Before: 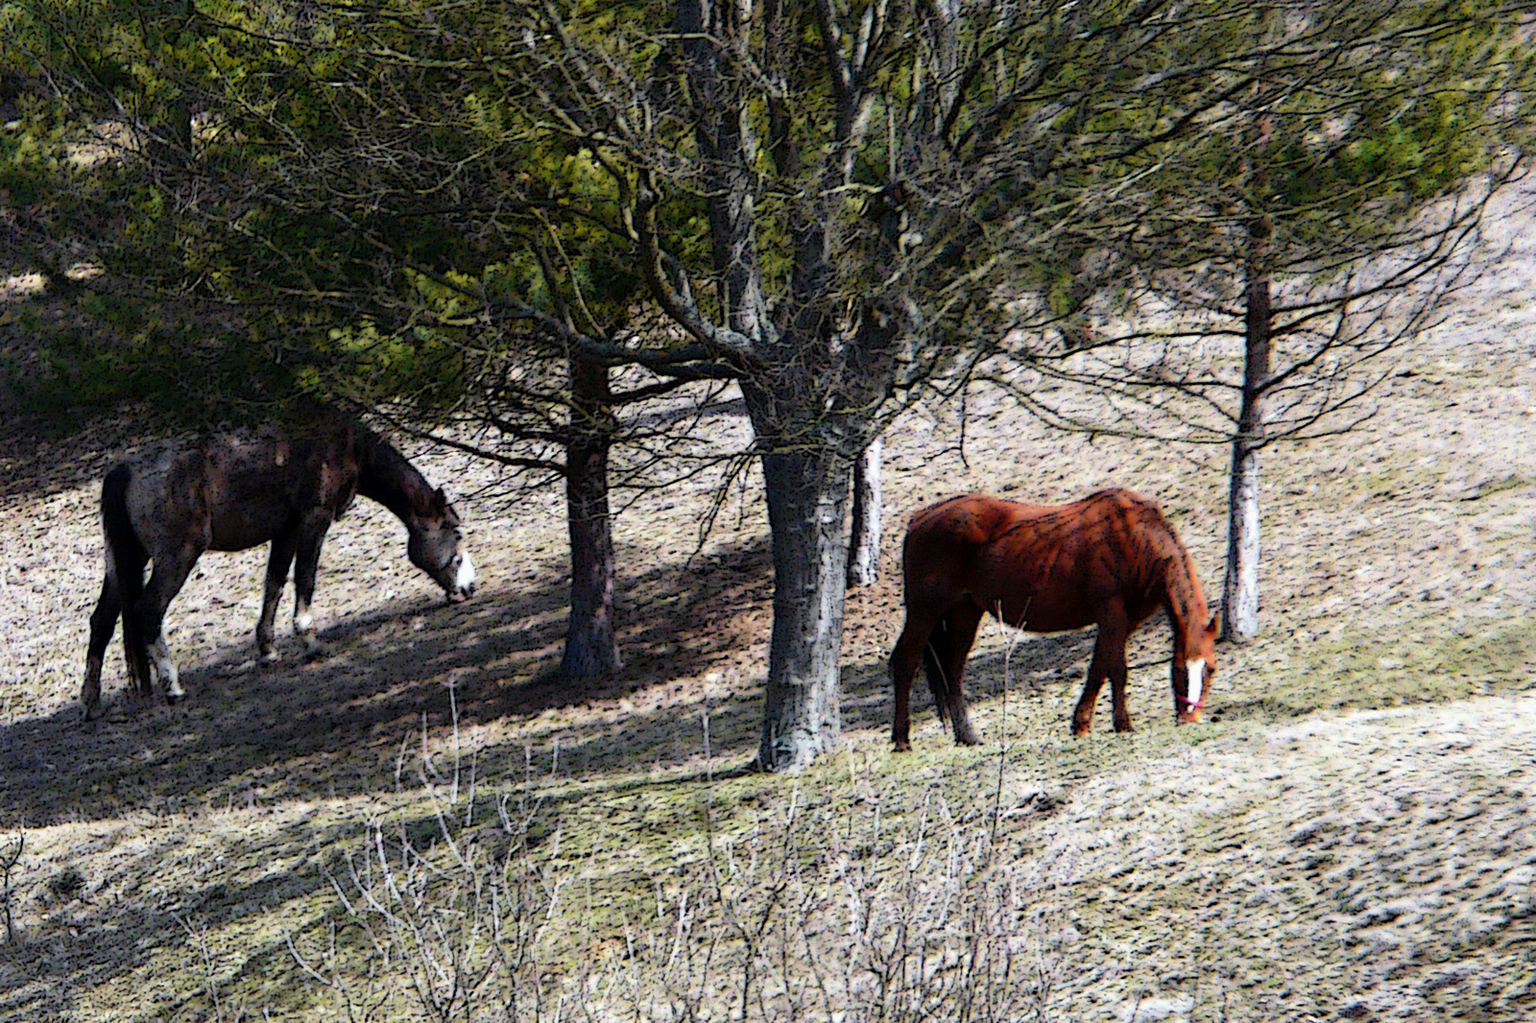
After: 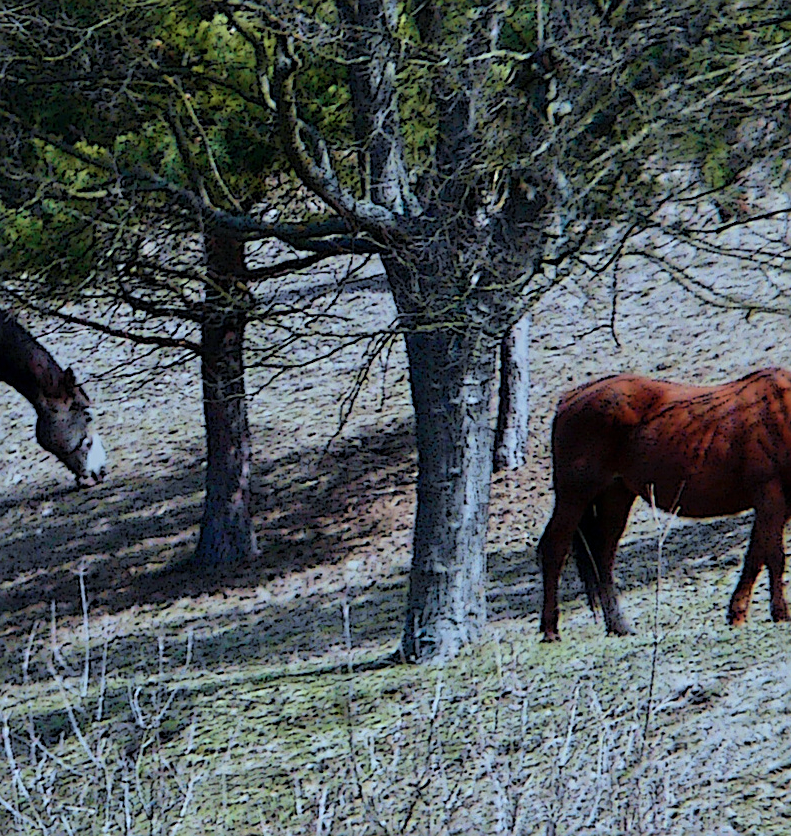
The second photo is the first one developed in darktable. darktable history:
crop and rotate: angle 0.02°, left 24.353%, top 13.219%, right 26.156%, bottom 8.224%
tone equalizer: -8 EV -0.002 EV, -7 EV 0.005 EV, -6 EV -0.008 EV, -5 EV 0.007 EV, -4 EV -0.042 EV, -3 EV -0.233 EV, -2 EV -0.662 EV, -1 EV -0.983 EV, +0 EV -0.969 EV, smoothing diameter 2%, edges refinement/feathering 20, mask exposure compensation -1.57 EV, filter diffusion 5
sharpen: on, module defaults
color calibration: illuminant as shot in camera, x 0.383, y 0.38, temperature 3949.15 K, gamut compression 1.66
